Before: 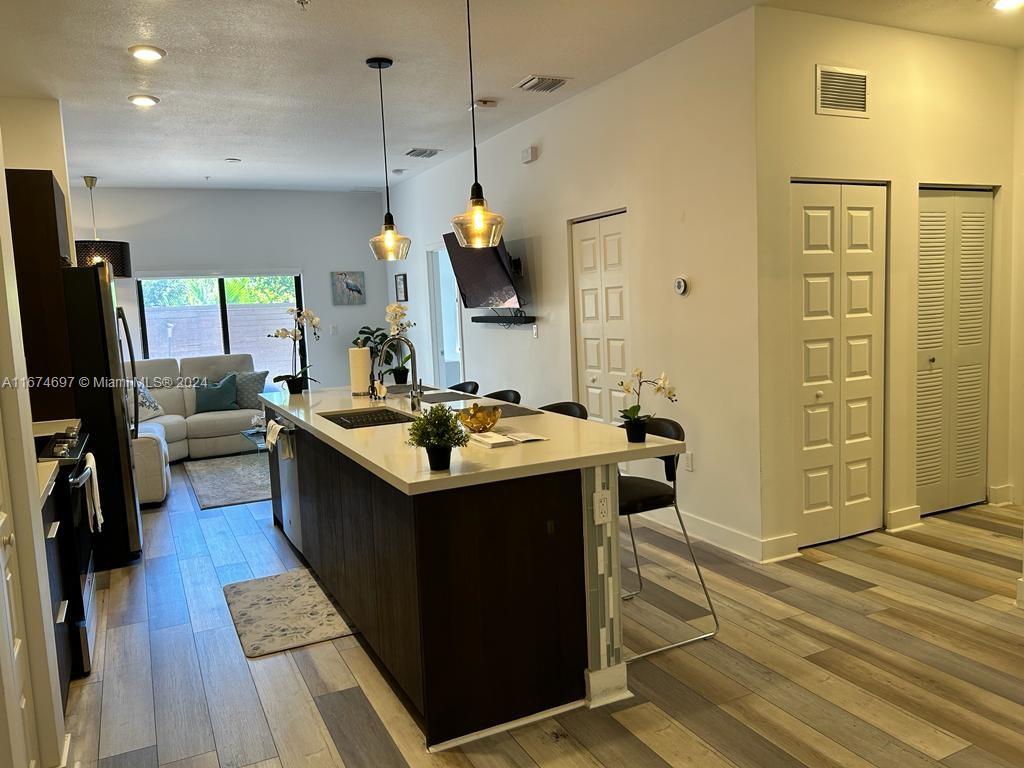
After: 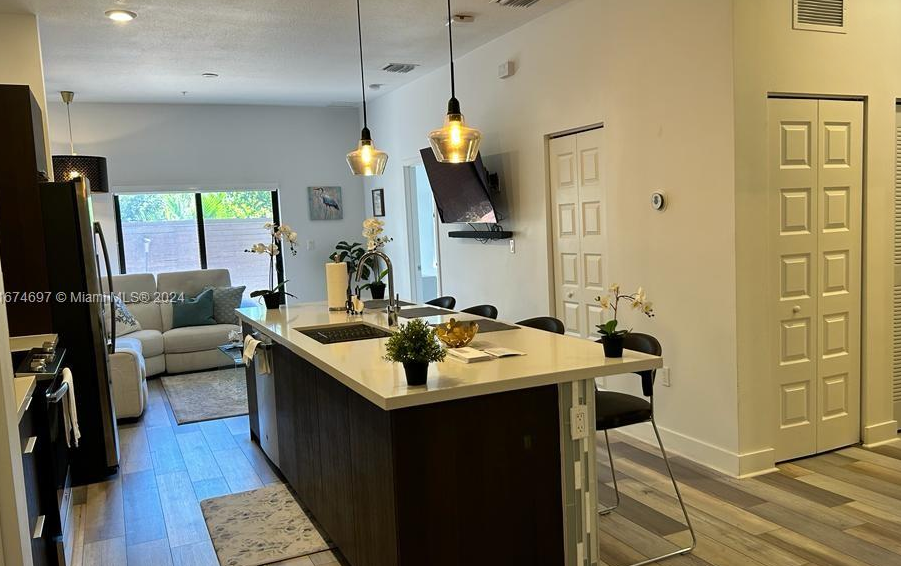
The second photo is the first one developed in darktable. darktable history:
vignetting: fall-off start 99.37%, brightness -0.335, center (-0.038, 0.146)
crop and rotate: left 2.317%, top 11.101%, right 9.614%, bottom 15.163%
